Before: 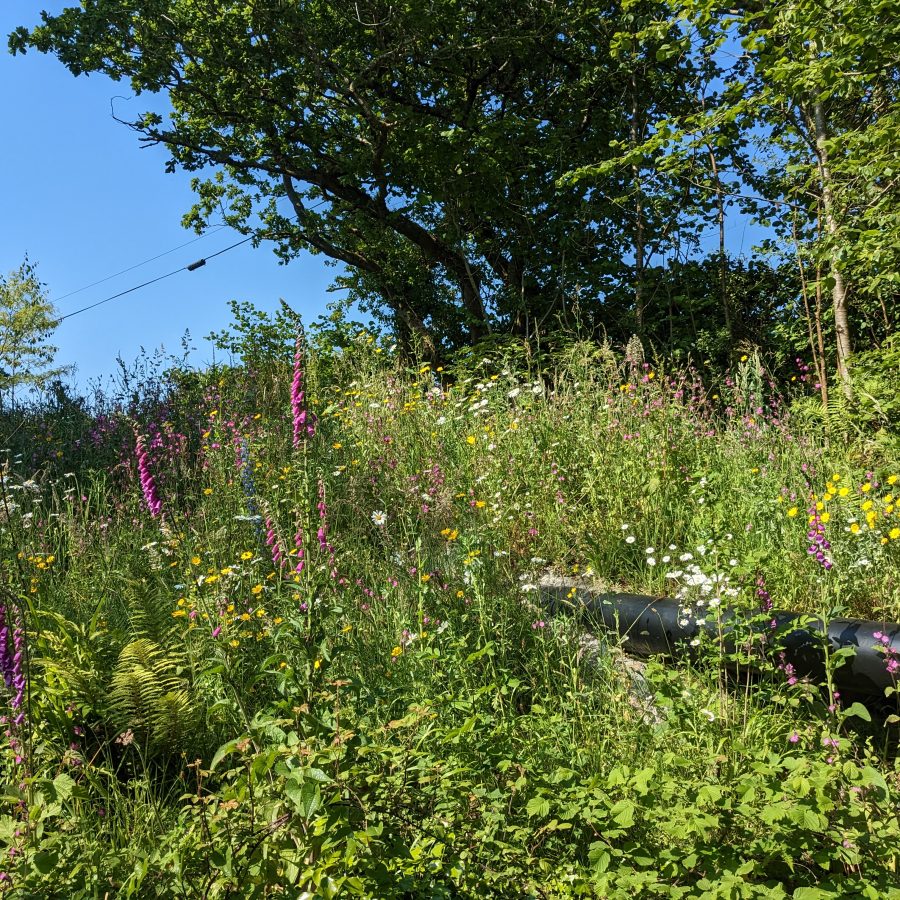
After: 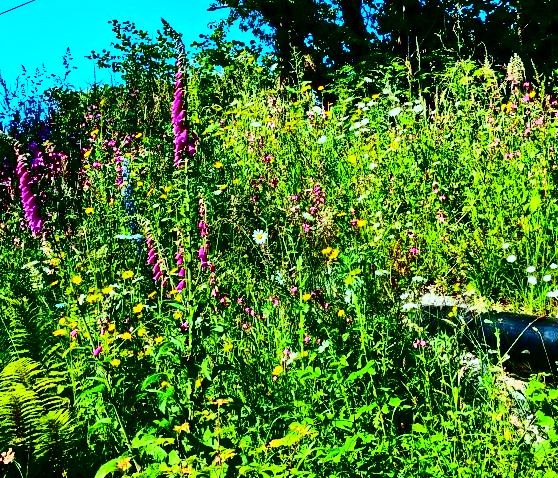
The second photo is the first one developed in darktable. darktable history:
white balance: red 0.931, blue 1.11
color contrast: green-magenta contrast 1.1, blue-yellow contrast 1.1, unbound 0
exposure: black level correction 0, exposure 0.3 EV, compensate highlight preservation false
contrast brightness saturation: contrast 0.77, brightness -1, saturation 1
crop: left 13.312%, top 31.28%, right 24.627%, bottom 15.582%
tone equalizer: -7 EV 0.15 EV, -6 EV 0.6 EV, -5 EV 1.15 EV, -4 EV 1.33 EV, -3 EV 1.15 EV, -2 EV 0.6 EV, -1 EV 0.15 EV, mask exposure compensation -0.5 EV
